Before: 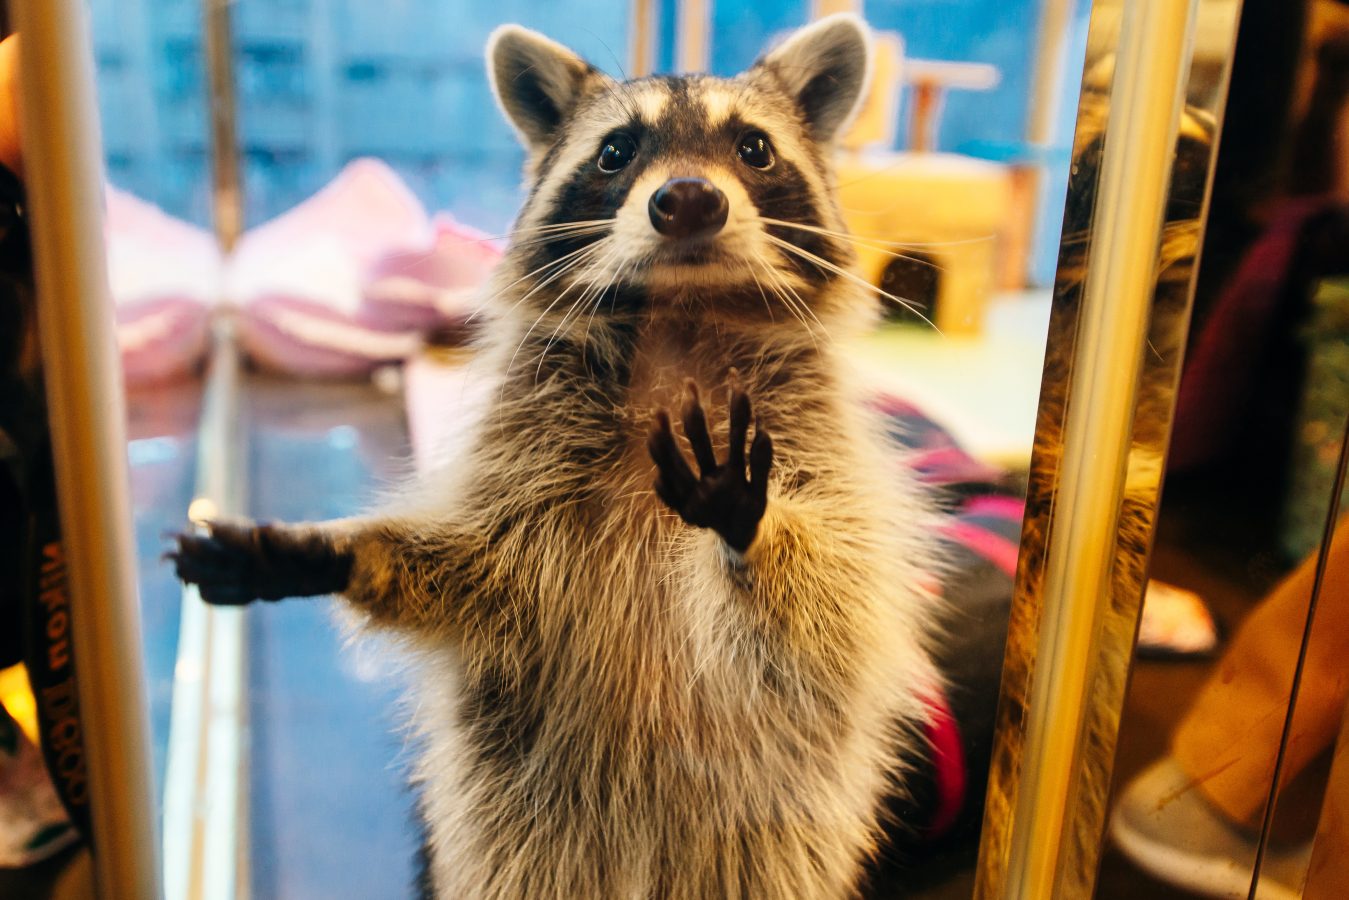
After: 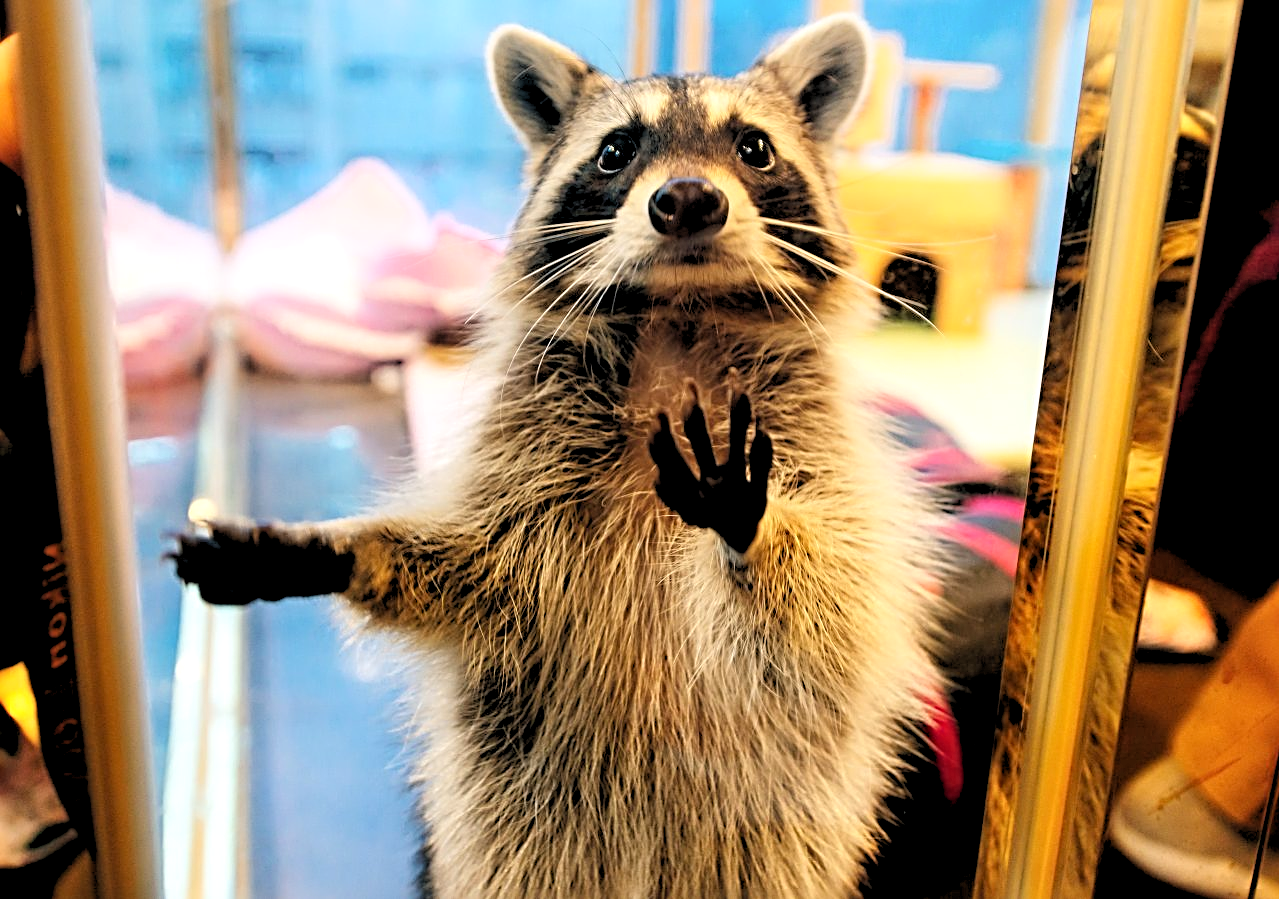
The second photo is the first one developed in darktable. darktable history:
crop and rotate: right 5.167%
rgb levels: levels [[0.013, 0.434, 0.89], [0, 0.5, 1], [0, 0.5, 1]]
shadows and highlights: highlights 70.7, soften with gaussian
sharpen: radius 4
